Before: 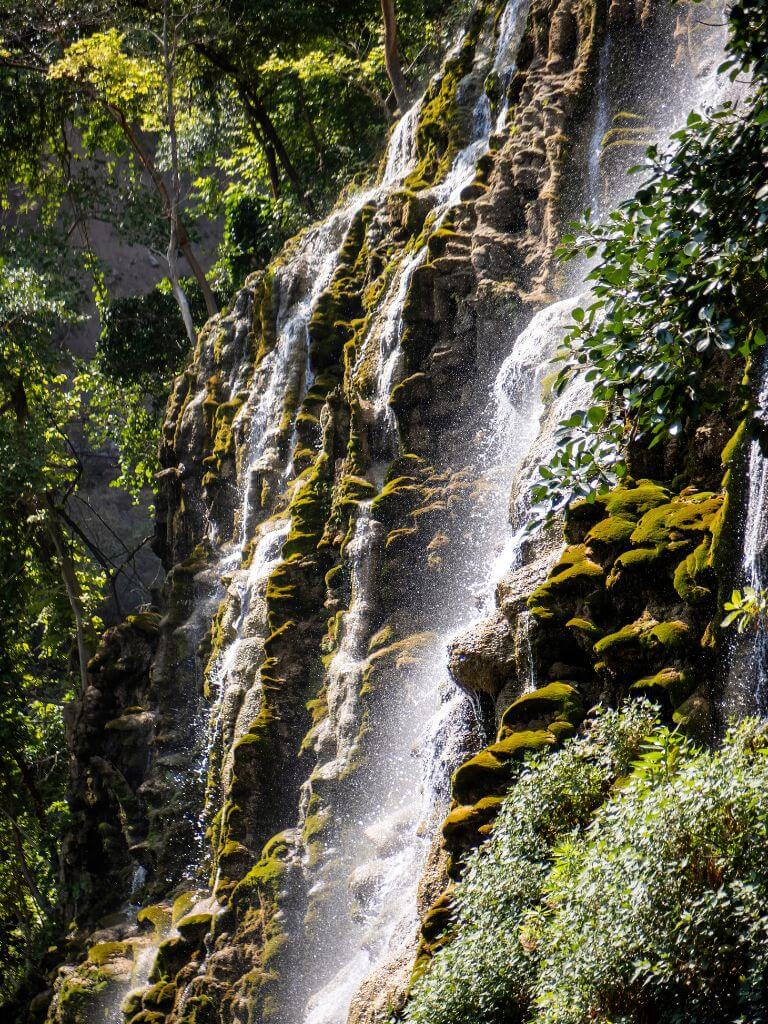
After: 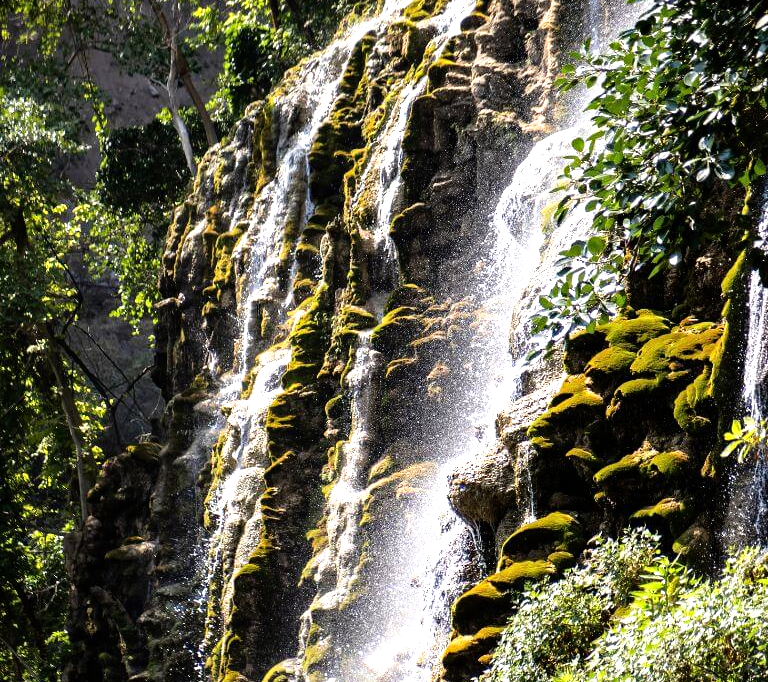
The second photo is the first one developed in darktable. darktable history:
crop: top 16.612%, bottom 16.694%
tone equalizer: -8 EV -0.727 EV, -7 EV -0.714 EV, -6 EV -0.635 EV, -5 EV -0.385 EV, -3 EV 0.385 EV, -2 EV 0.6 EV, -1 EV 0.698 EV, +0 EV 0.736 EV
haze removal: compatibility mode true, adaptive false
